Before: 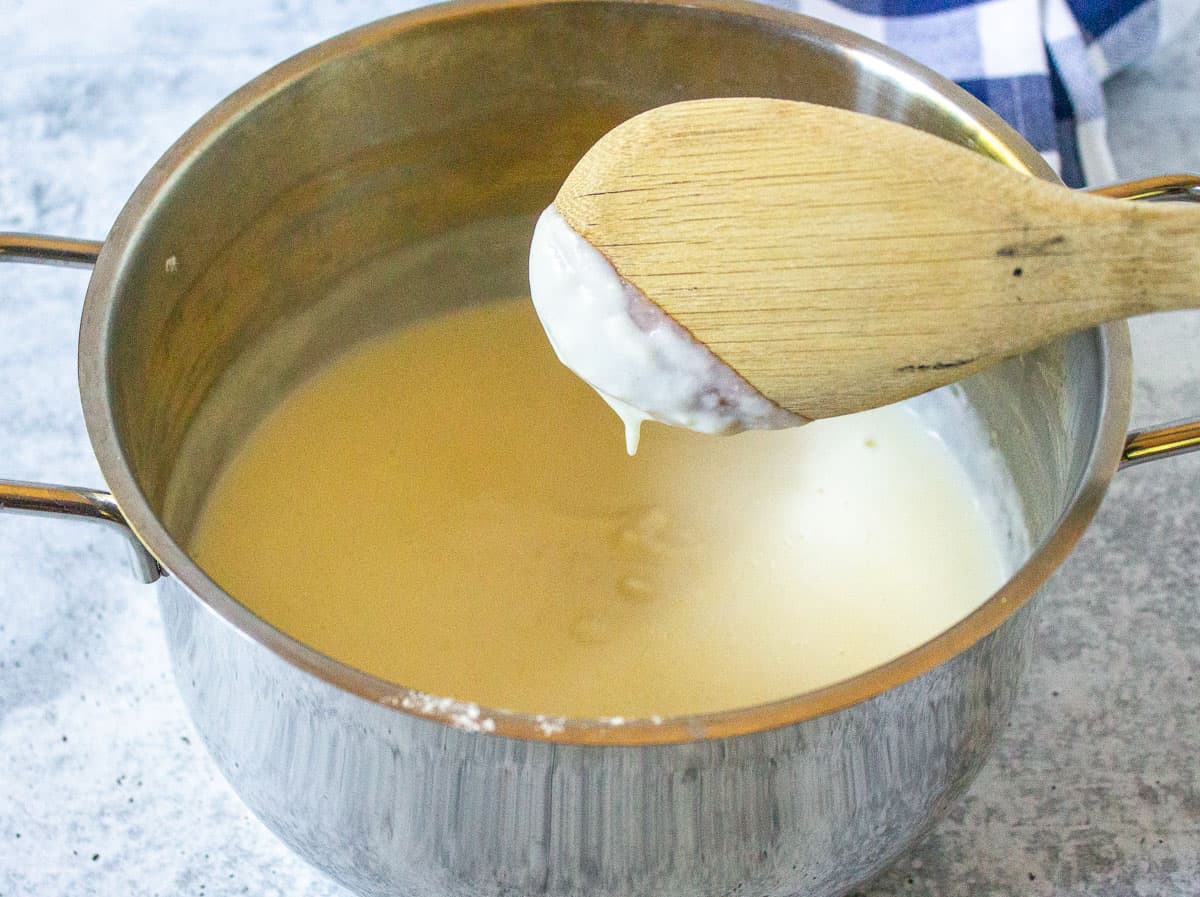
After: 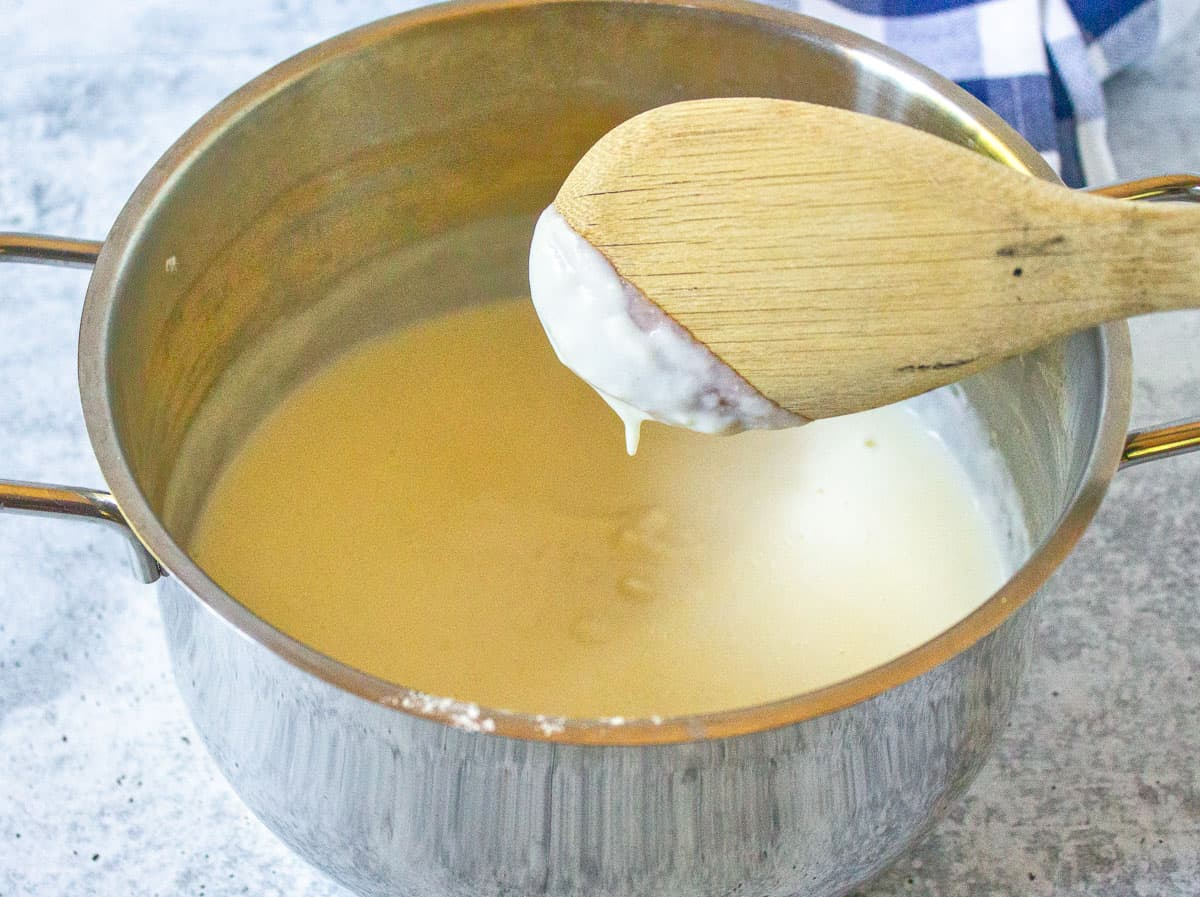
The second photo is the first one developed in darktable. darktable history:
tone equalizer: -7 EV 0.148 EV, -6 EV 0.636 EV, -5 EV 1.11 EV, -4 EV 1.37 EV, -3 EV 1.12 EV, -2 EV 0.6 EV, -1 EV 0.146 EV
